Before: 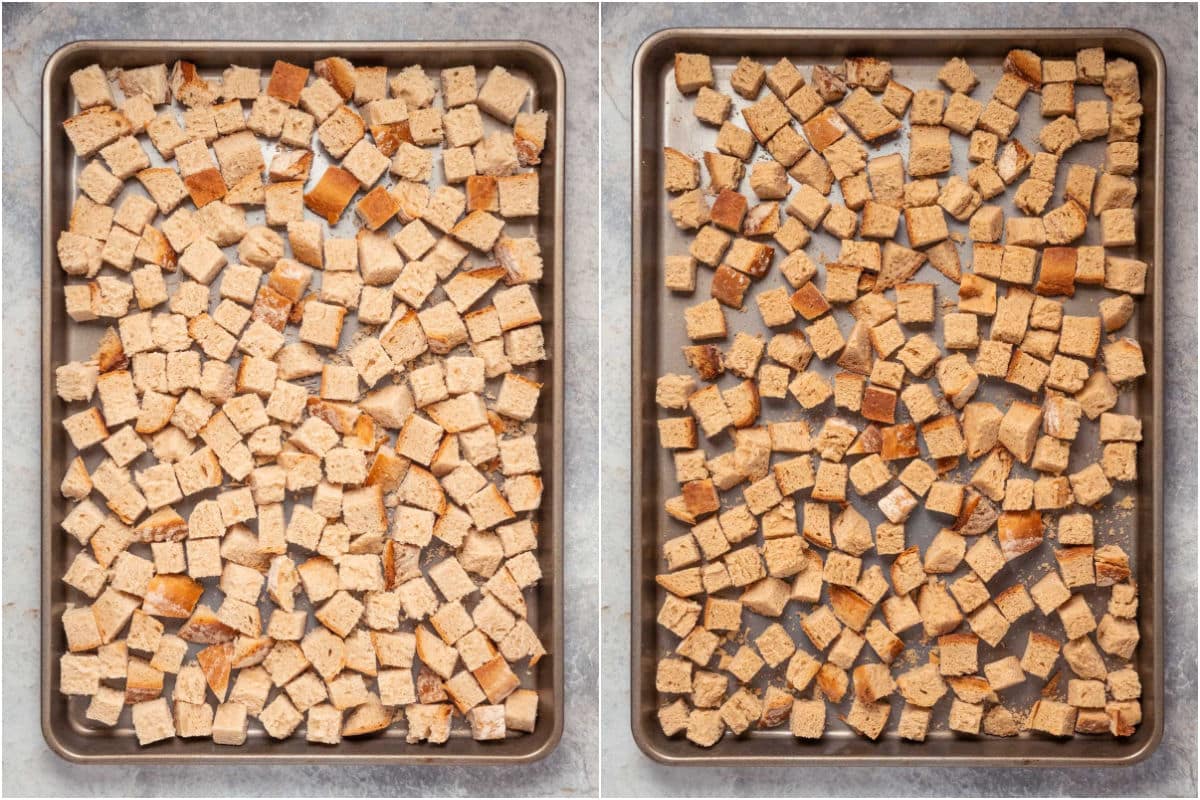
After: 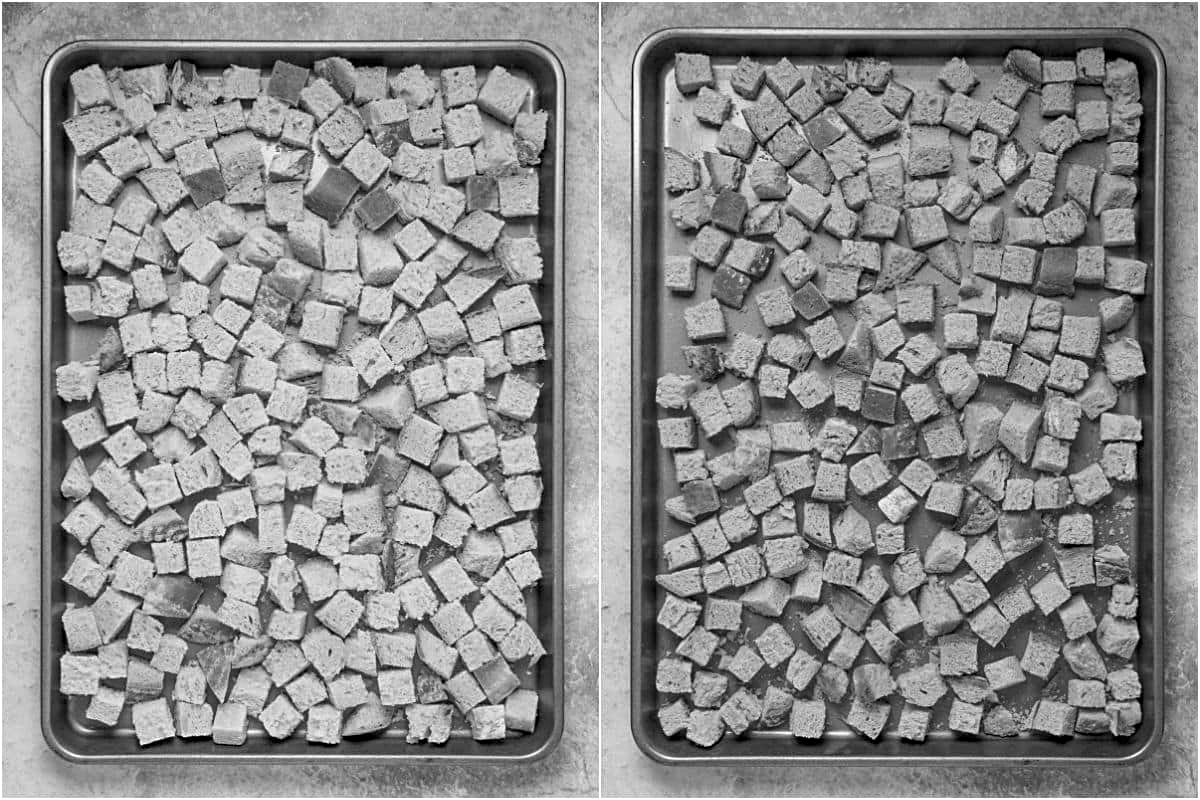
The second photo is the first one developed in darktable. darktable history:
sharpen: on, module defaults
haze removal: compatibility mode true, adaptive false
monochrome: a 0, b 0, size 0.5, highlights 0.57
